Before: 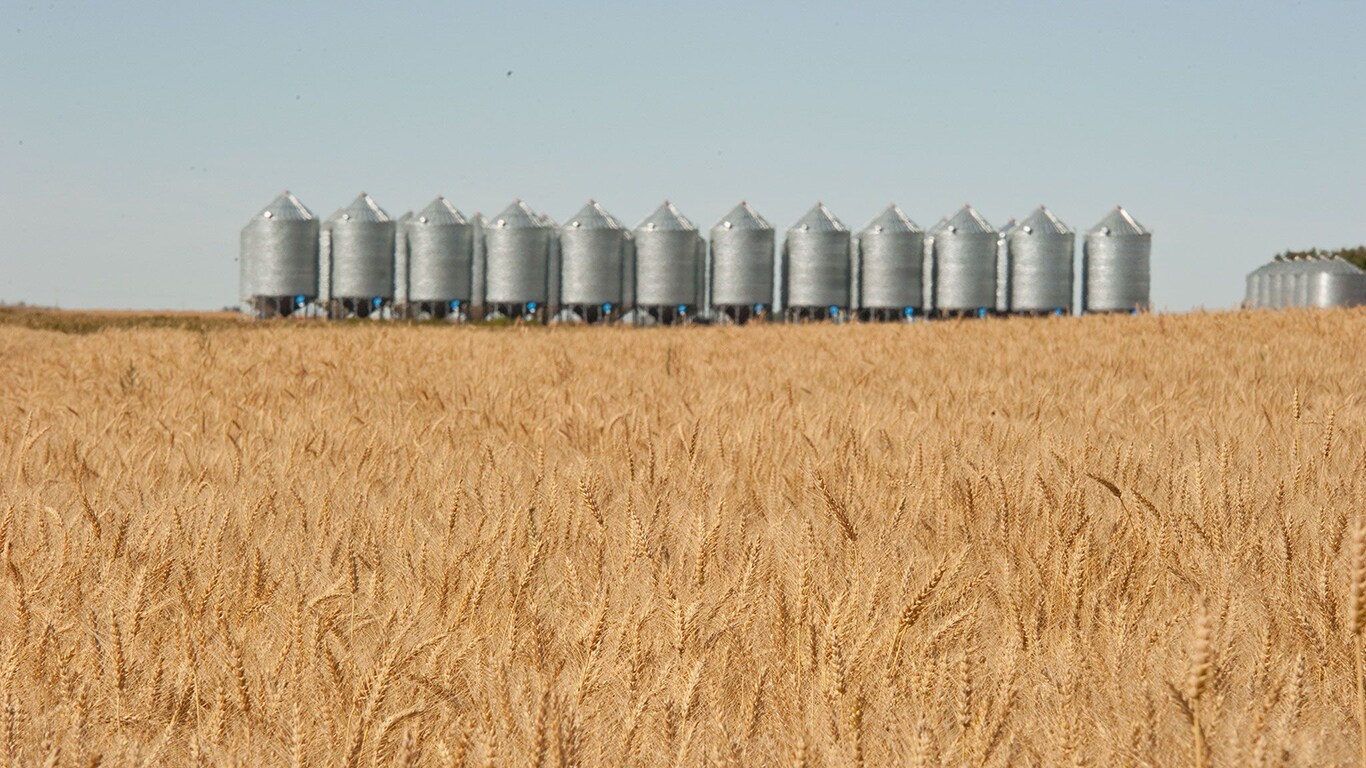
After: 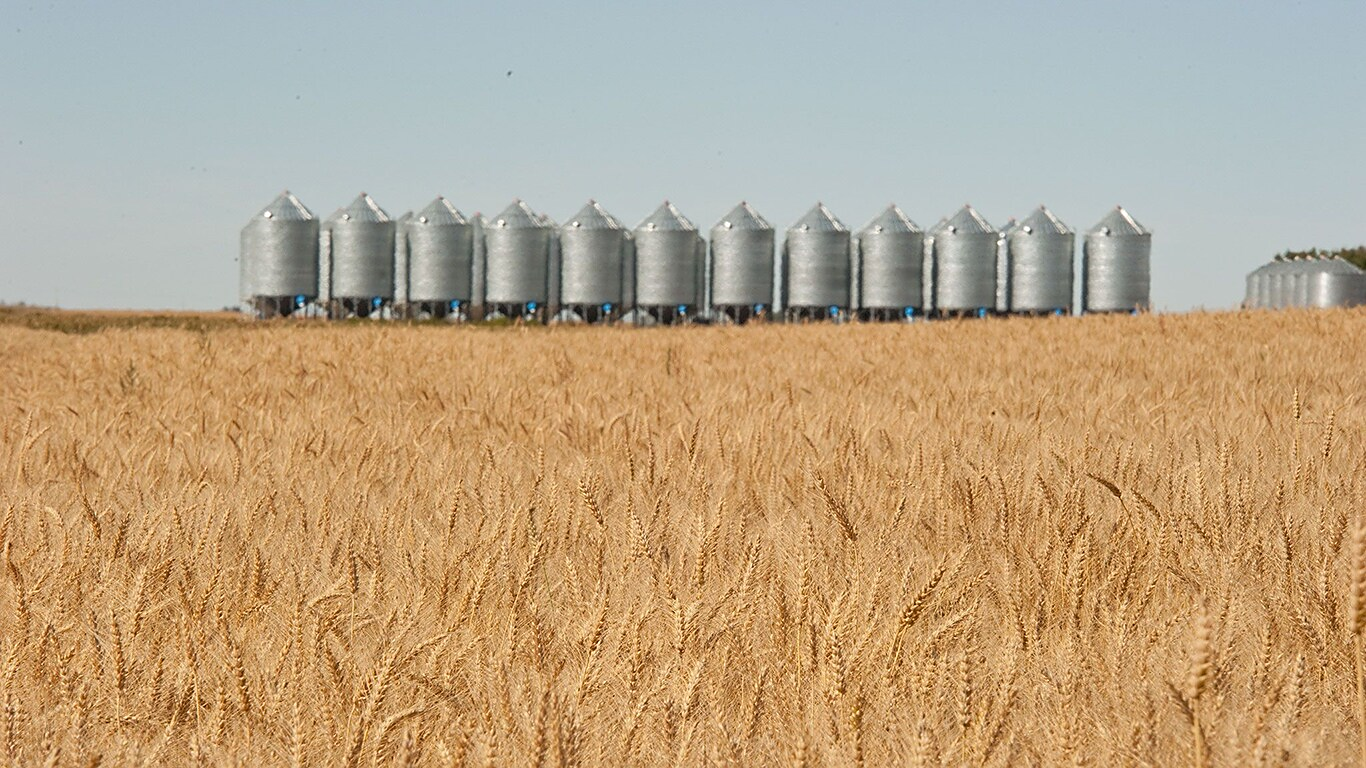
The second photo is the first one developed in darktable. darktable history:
sharpen: radius 1.864, amount 0.416, threshold 1.223
